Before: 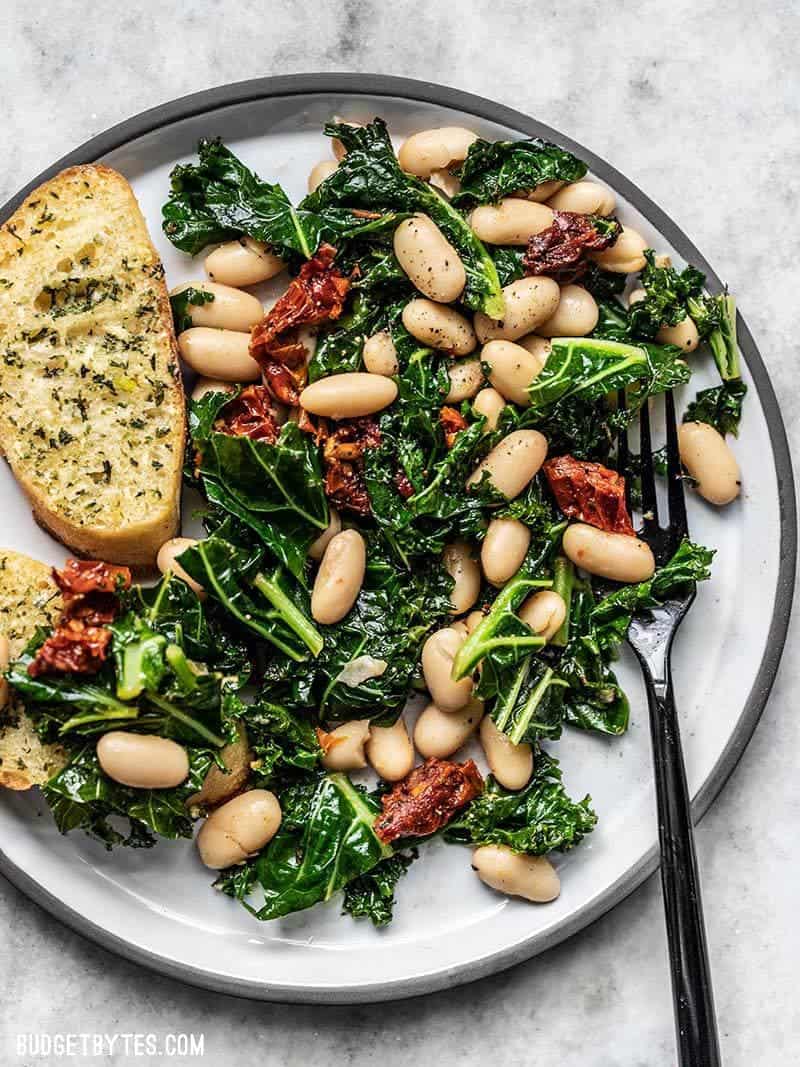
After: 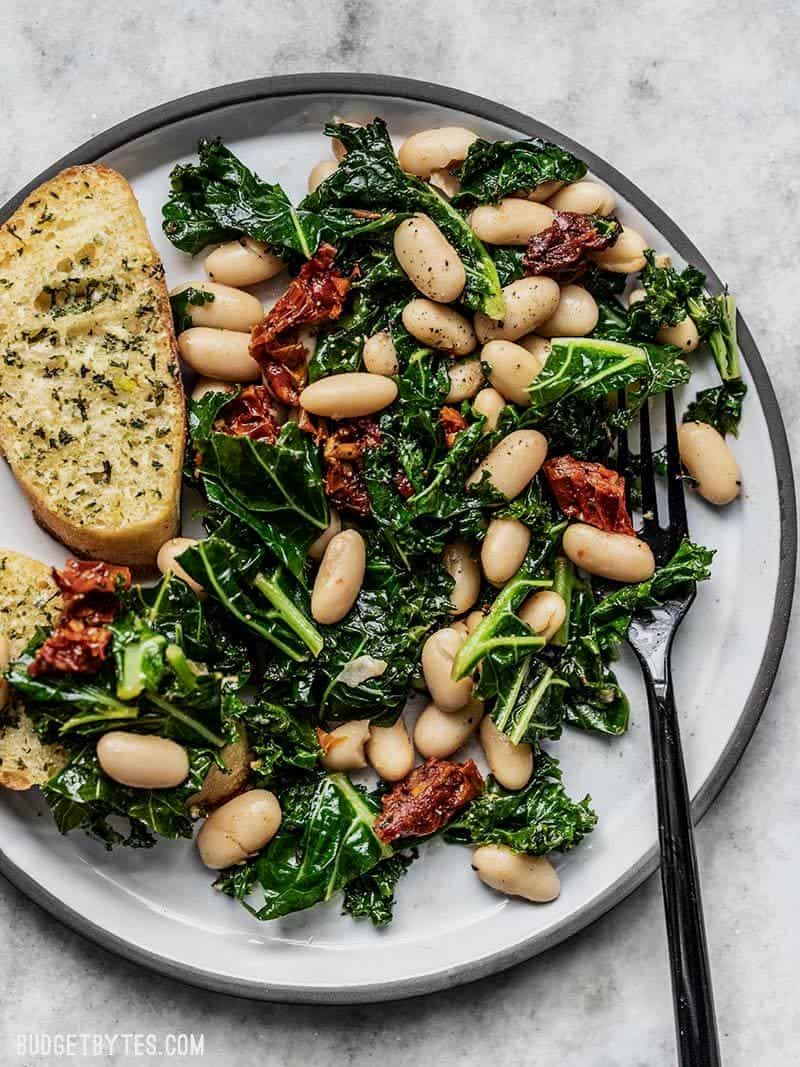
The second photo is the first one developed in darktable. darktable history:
shadows and highlights: shadows -30, highlights 30
exposure: exposure -0.293 EV, compensate highlight preservation false
